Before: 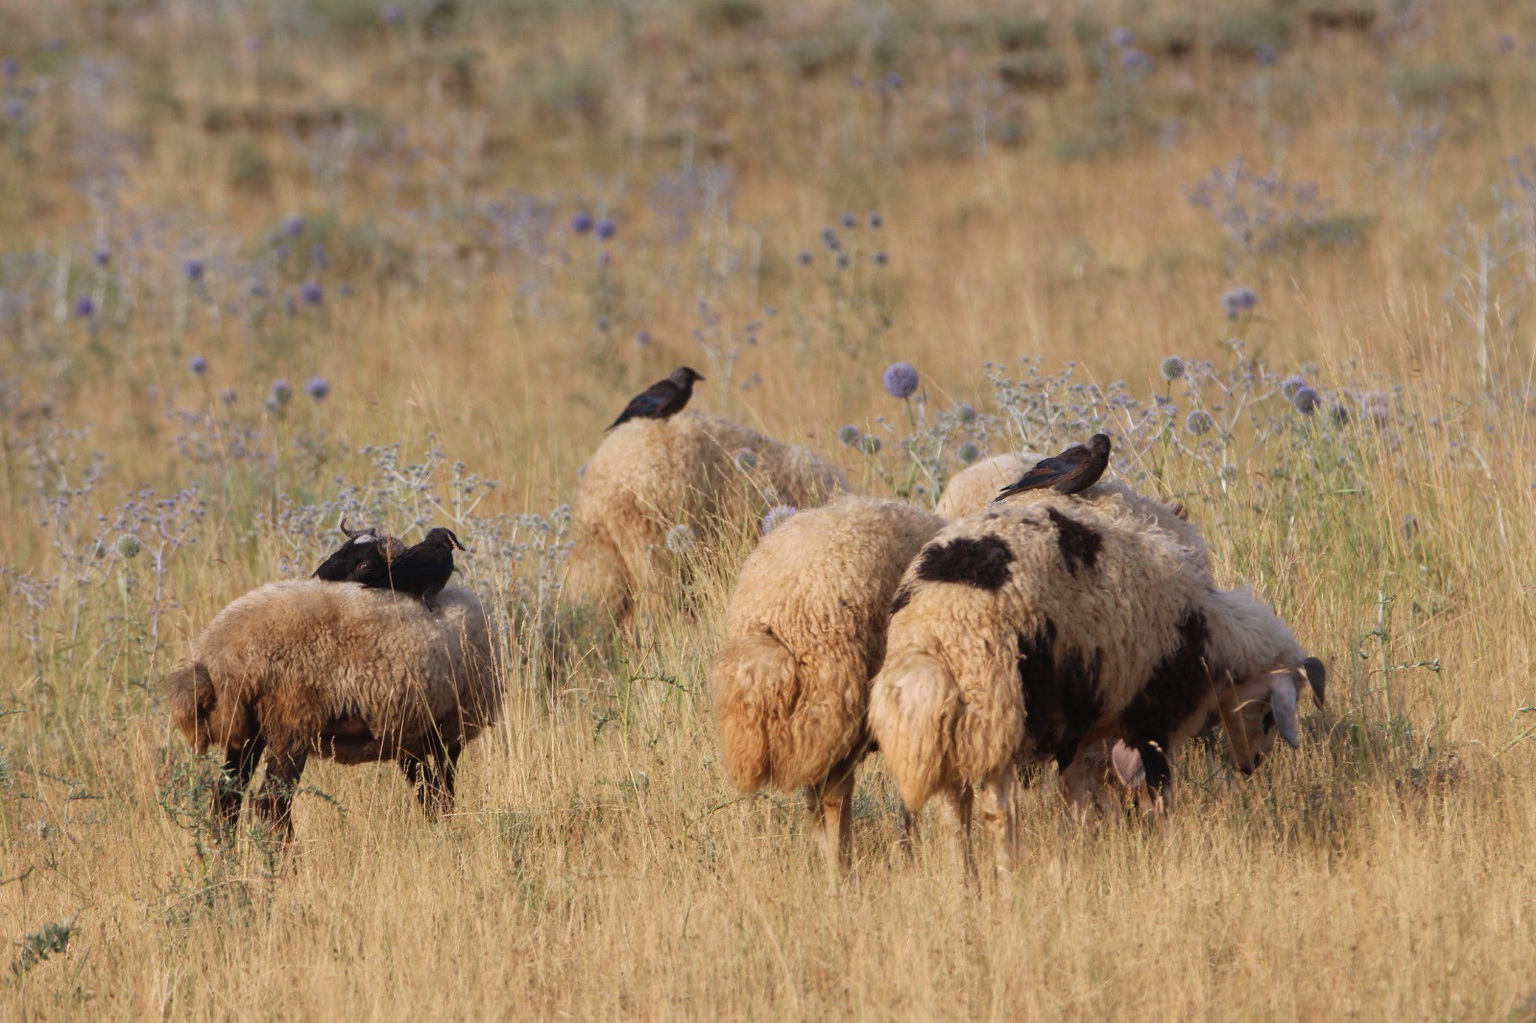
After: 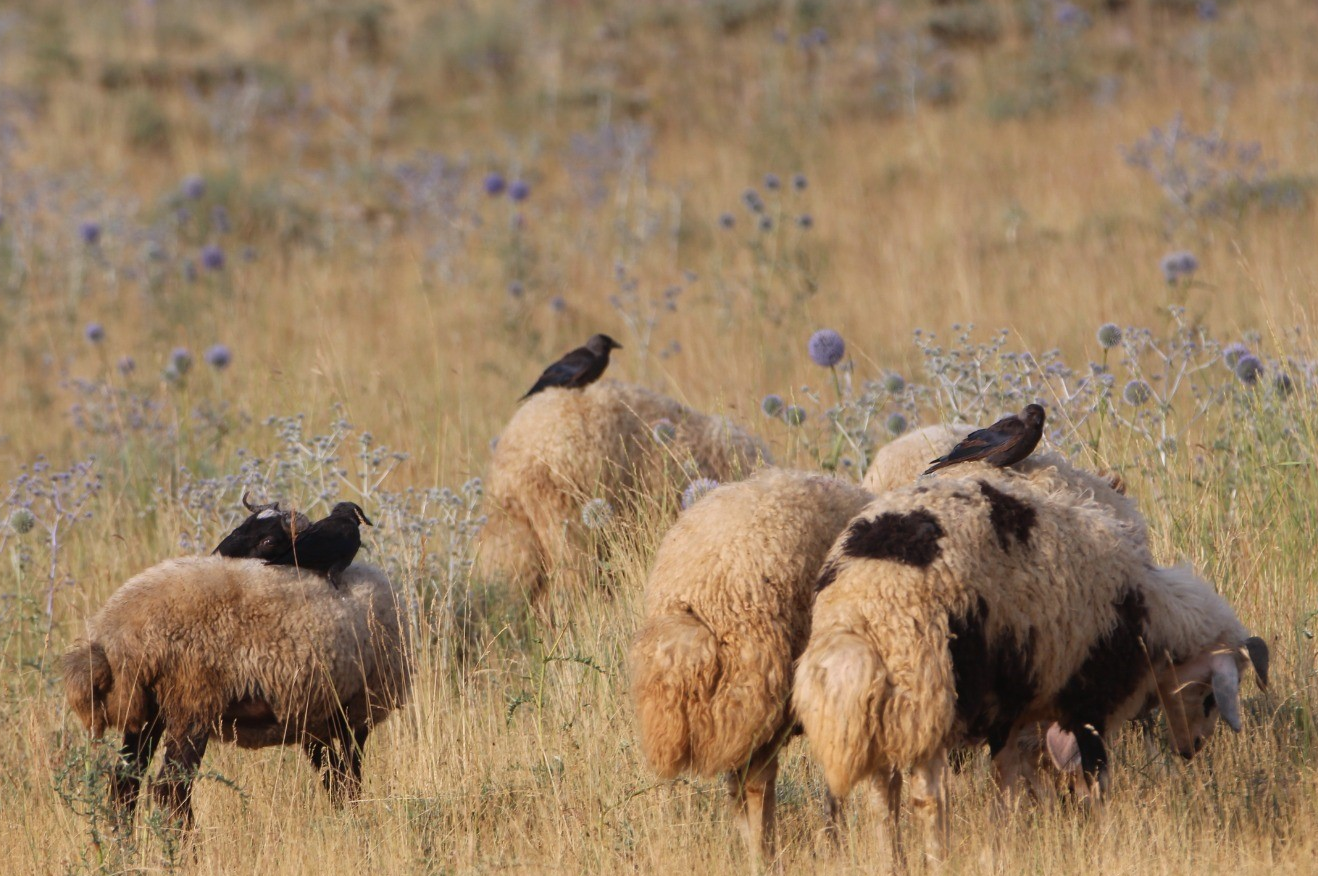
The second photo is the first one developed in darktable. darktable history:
crop and rotate: left 7.006%, top 4.547%, right 10.584%, bottom 13.212%
